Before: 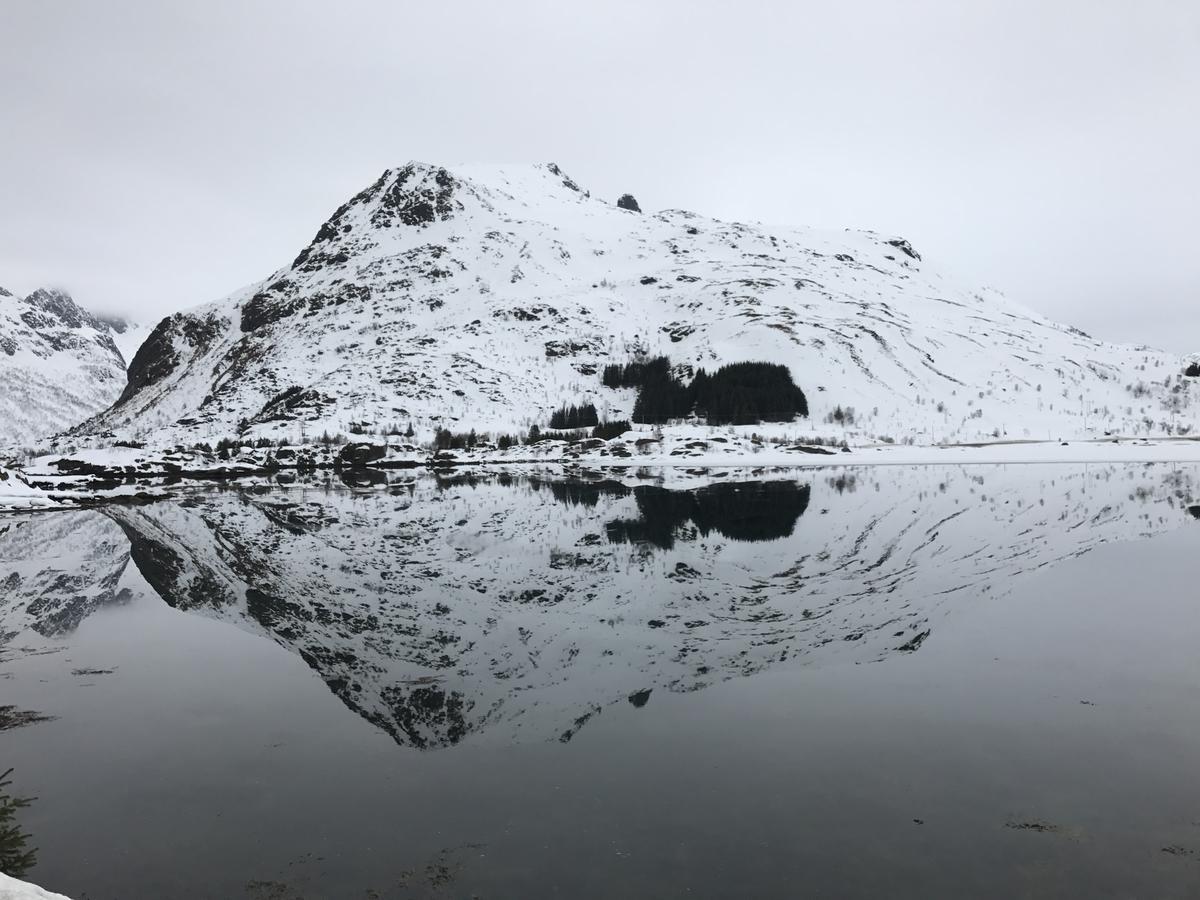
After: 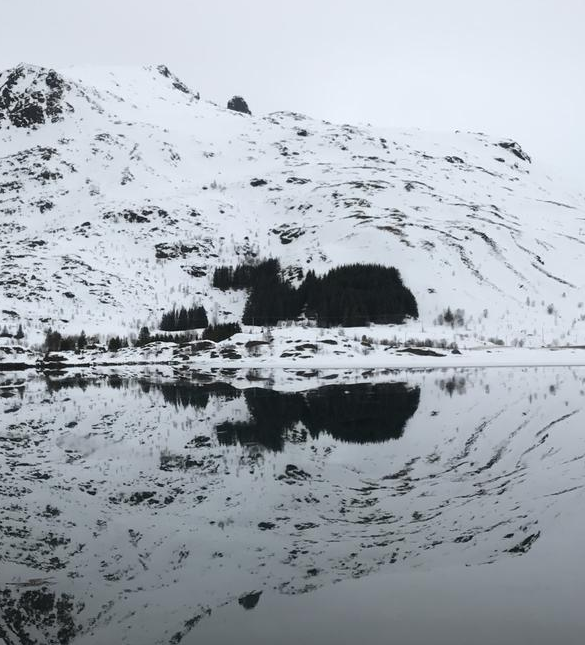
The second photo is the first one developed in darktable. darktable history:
crop: left 32.534%, top 10.967%, right 18.714%, bottom 17.358%
